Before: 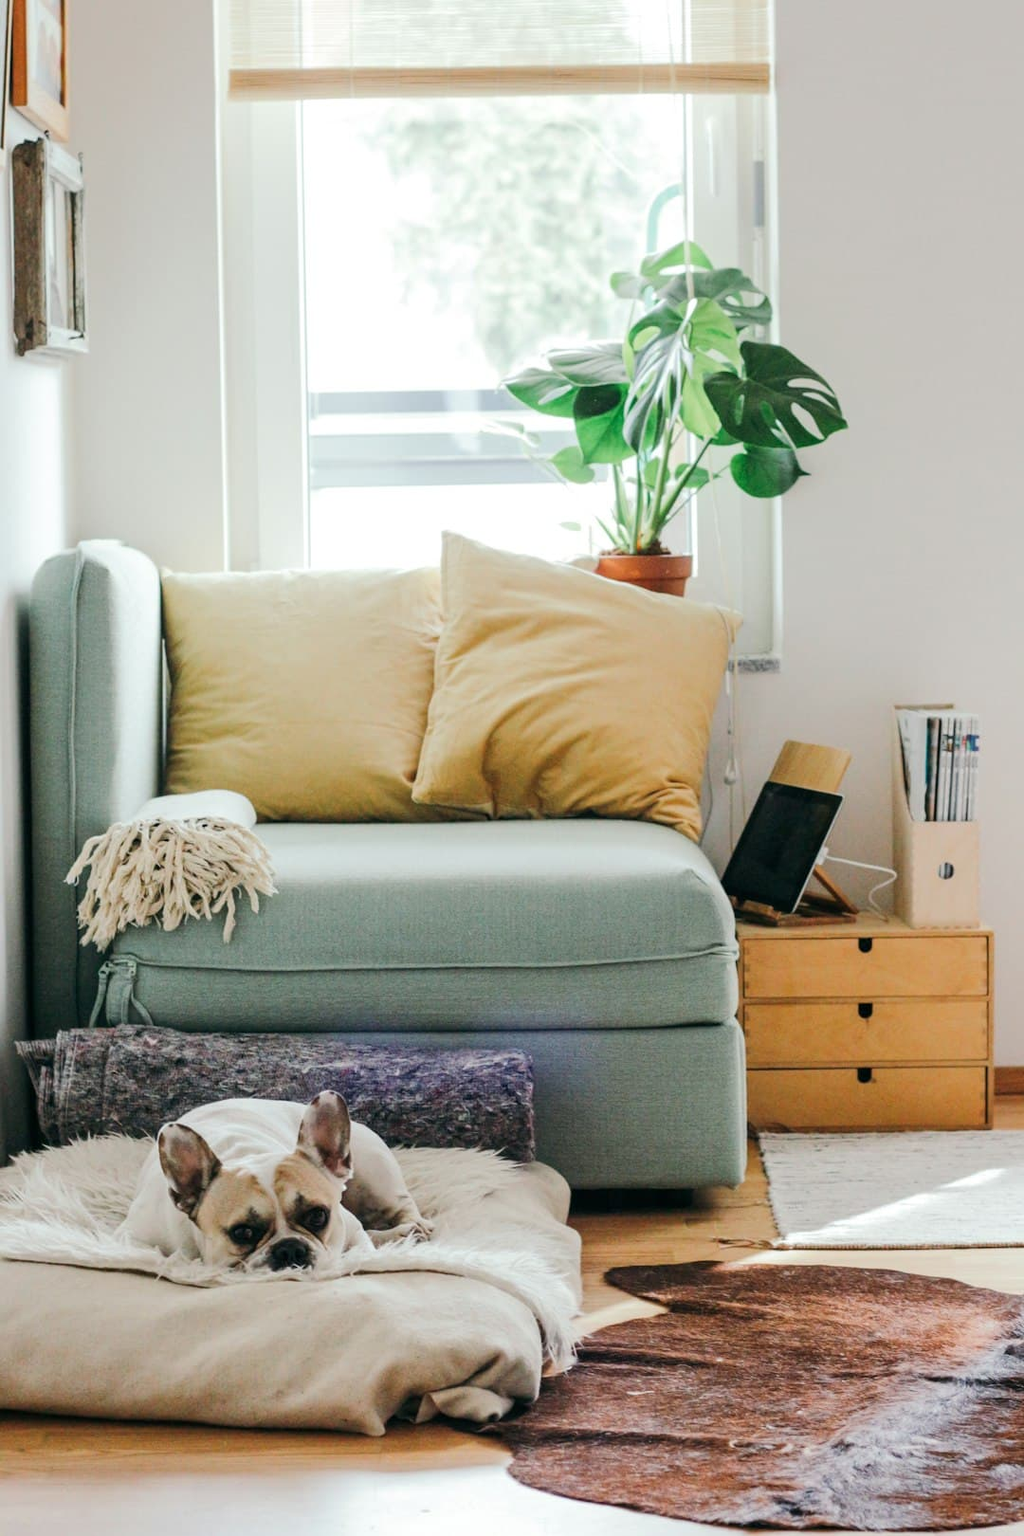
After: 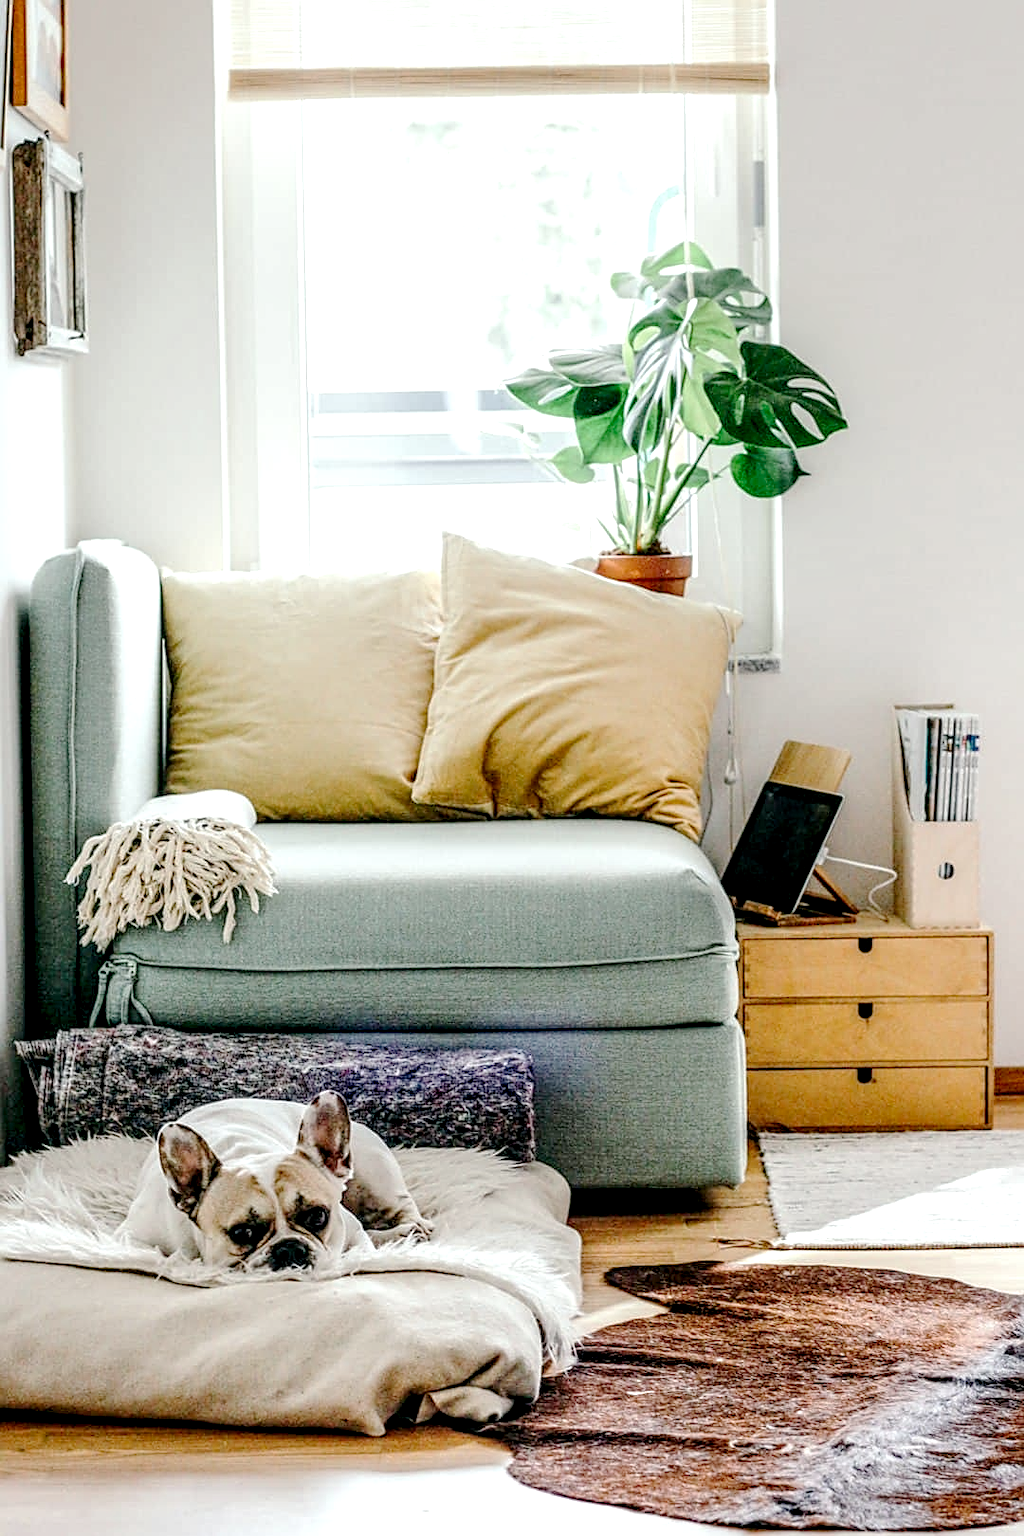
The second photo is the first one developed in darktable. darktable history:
local contrast: highlights 10%, shadows 40%, detail 184%, midtone range 0.469
sharpen: on, module defaults
exposure: exposure 0.201 EV, compensate highlight preservation false
tone curve: curves: ch0 [(0, 0) (0.003, 0.001) (0.011, 0.008) (0.025, 0.015) (0.044, 0.025) (0.069, 0.037) (0.1, 0.056) (0.136, 0.091) (0.177, 0.157) (0.224, 0.231) (0.277, 0.319) (0.335, 0.4) (0.399, 0.493) (0.468, 0.571) (0.543, 0.645) (0.623, 0.706) (0.709, 0.77) (0.801, 0.838) (0.898, 0.918) (1, 1)], preserve colors none
